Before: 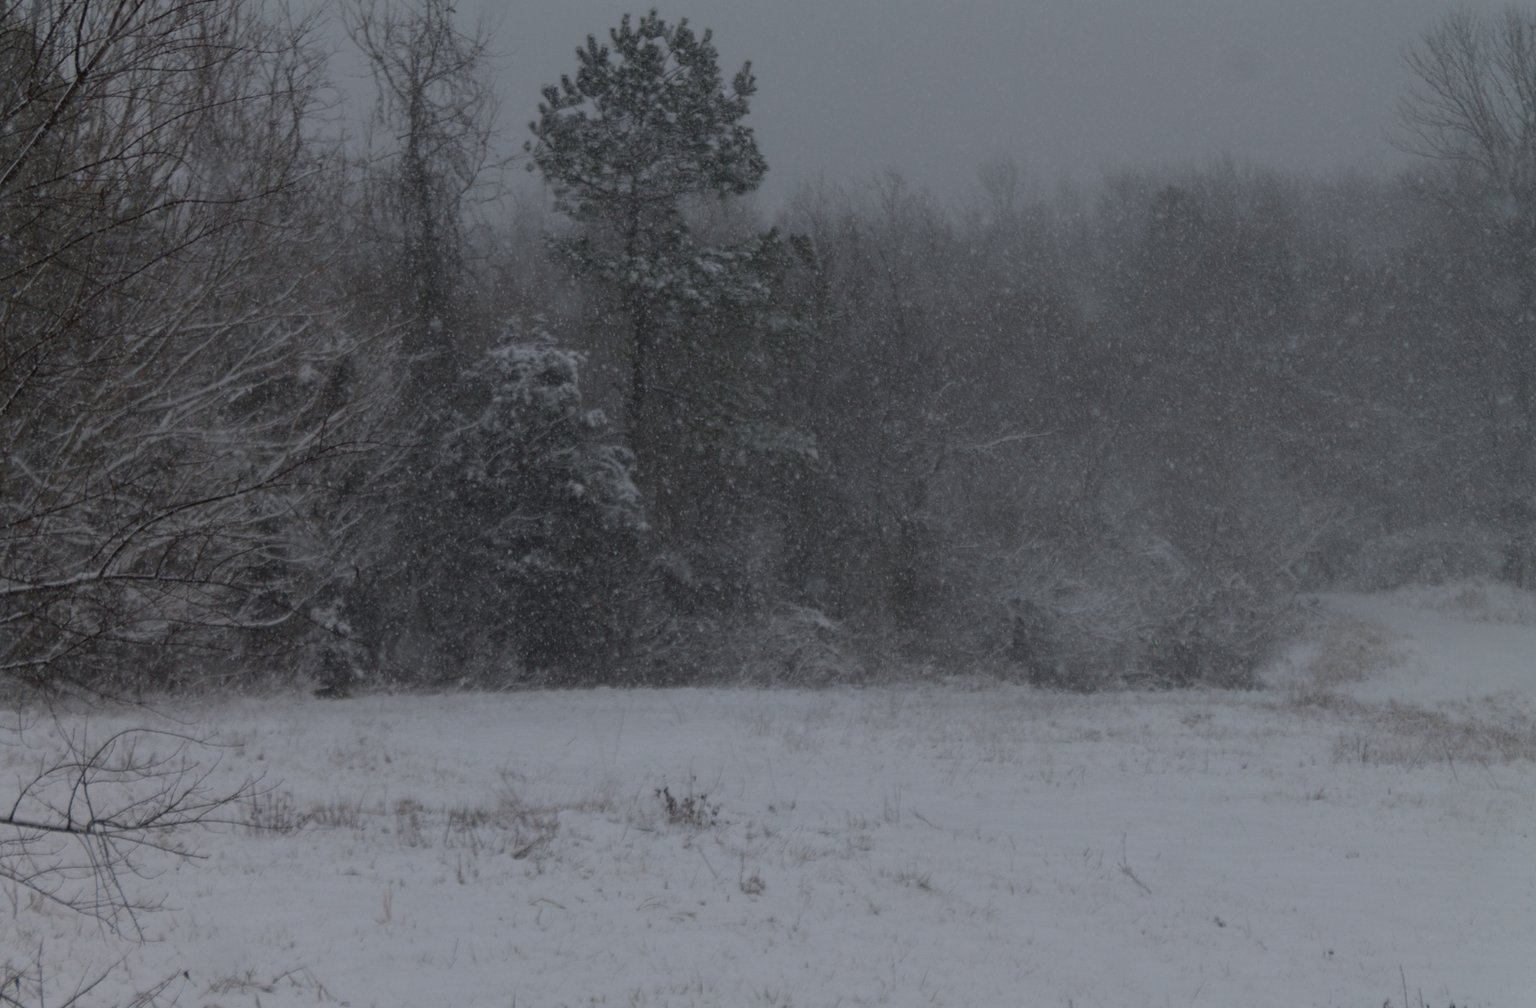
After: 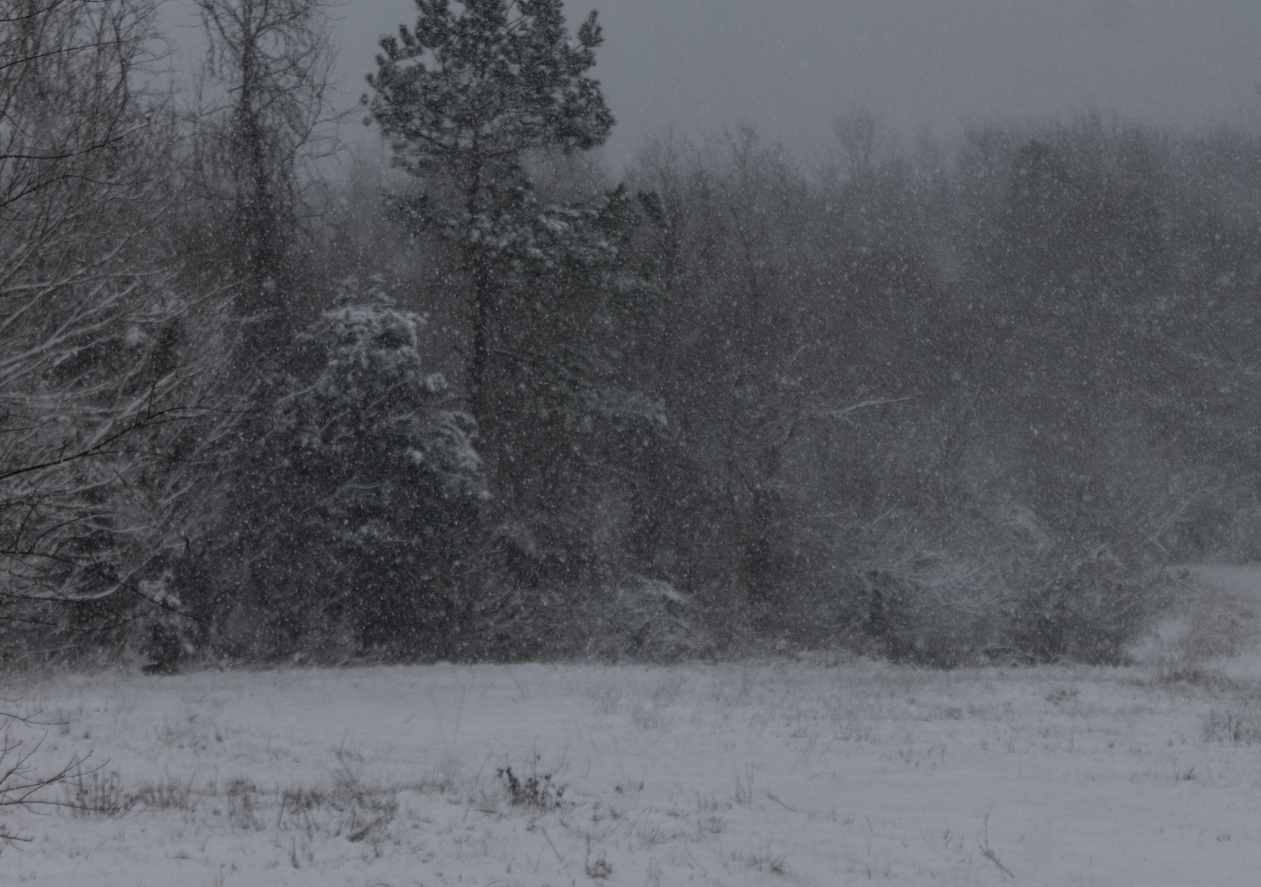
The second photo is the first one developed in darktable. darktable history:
crop: left 11.582%, top 5.102%, right 9.57%, bottom 10.363%
tone equalizer: edges refinement/feathering 500, mask exposure compensation -1.57 EV, preserve details no
local contrast: on, module defaults
